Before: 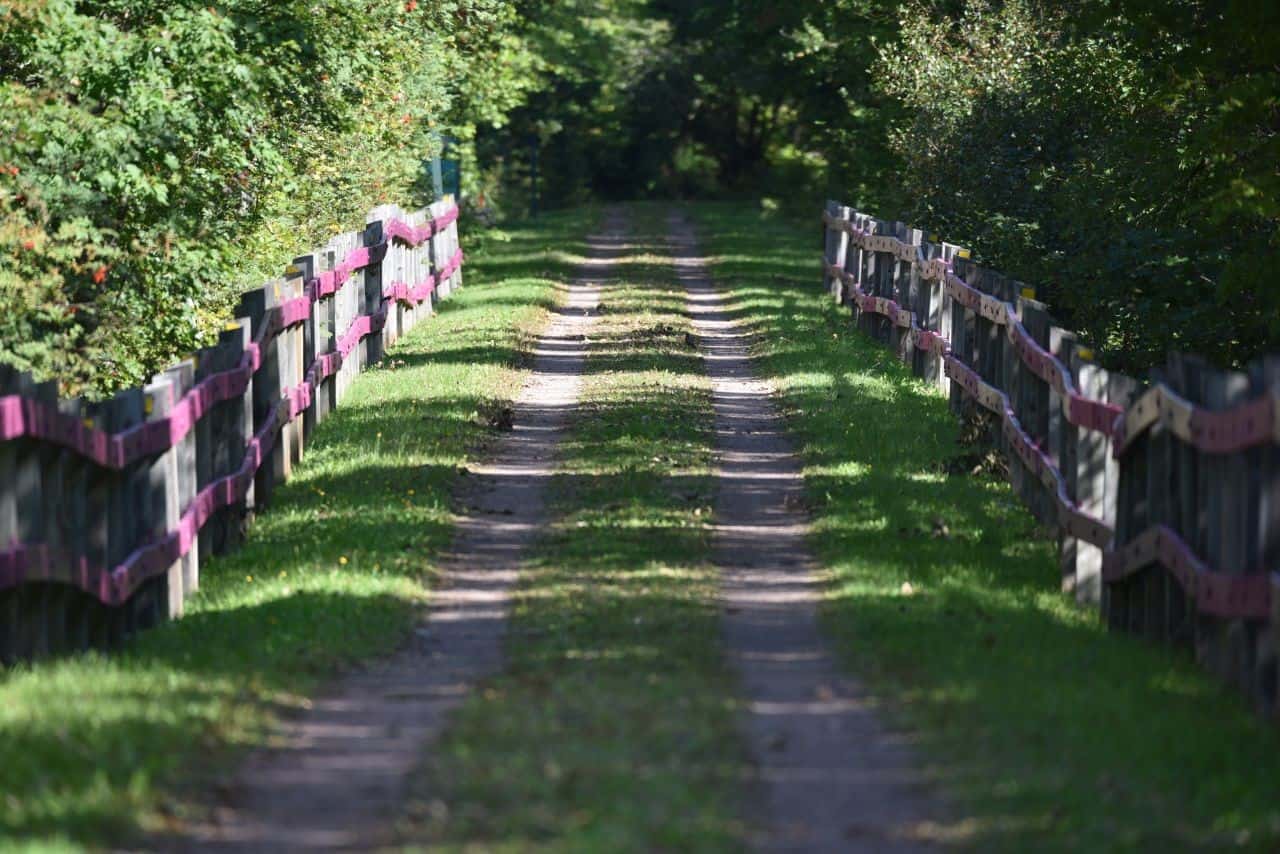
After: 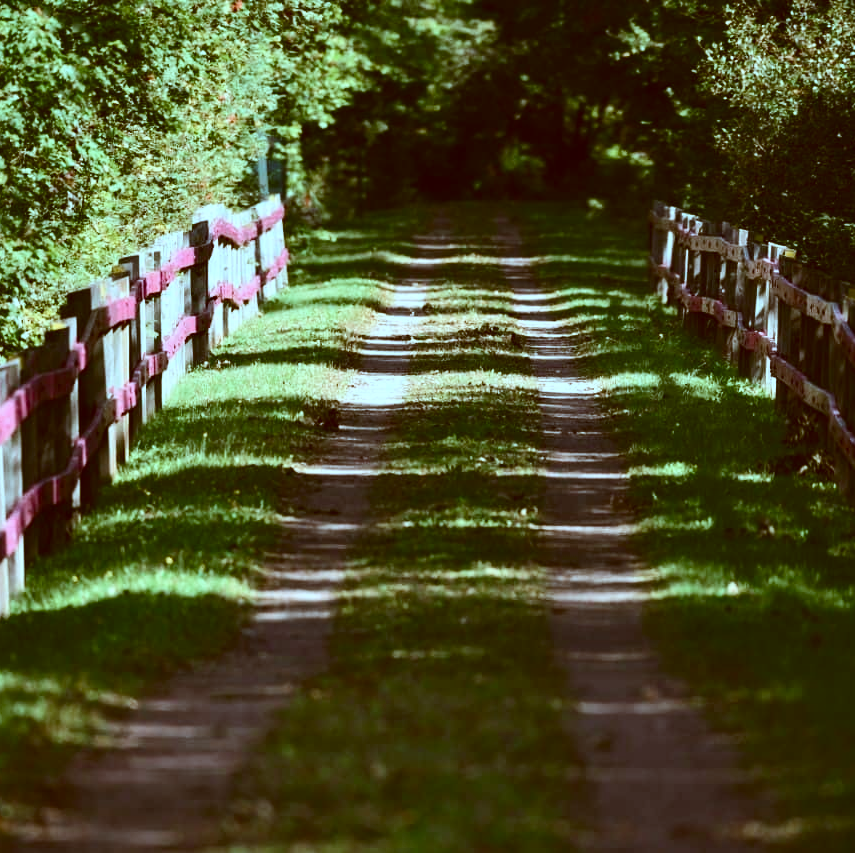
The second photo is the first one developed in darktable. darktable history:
contrast brightness saturation: contrast 0.034, brightness -0.031
crop and rotate: left 13.594%, right 19.553%
tone curve: curves: ch0 [(0, 0) (0.003, 0.009) (0.011, 0.013) (0.025, 0.019) (0.044, 0.029) (0.069, 0.04) (0.1, 0.053) (0.136, 0.08) (0.177, 0.114) (0.224, 0.151) (0.277, 0.207) (0.335, 0.267) (0.399, 0.35) (0.468, 0.442) (0.543, 0.545) (0.623, 0.656) (0.709, 0.752) (0.801, 0.843) (0.898, 0.932) (1, 1)], color space Lab, independent channels, preserve colors none
color correction: highlights a* -13.83, highlights b* -16.71, shadows a* 10.83, shadows b* 29.78
